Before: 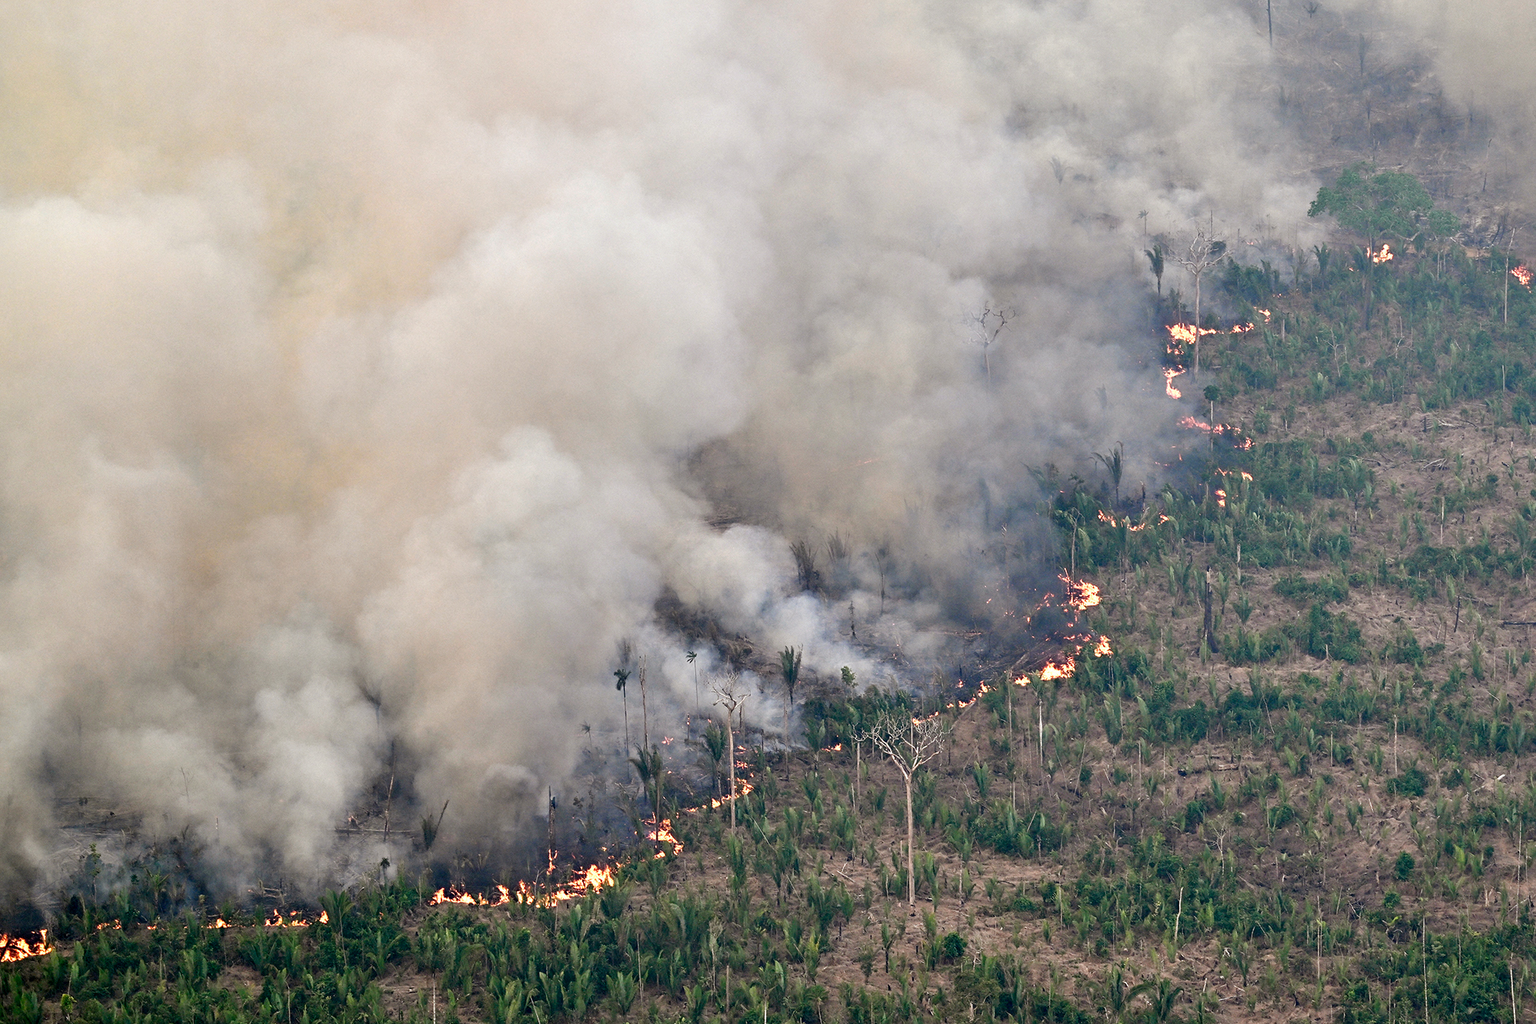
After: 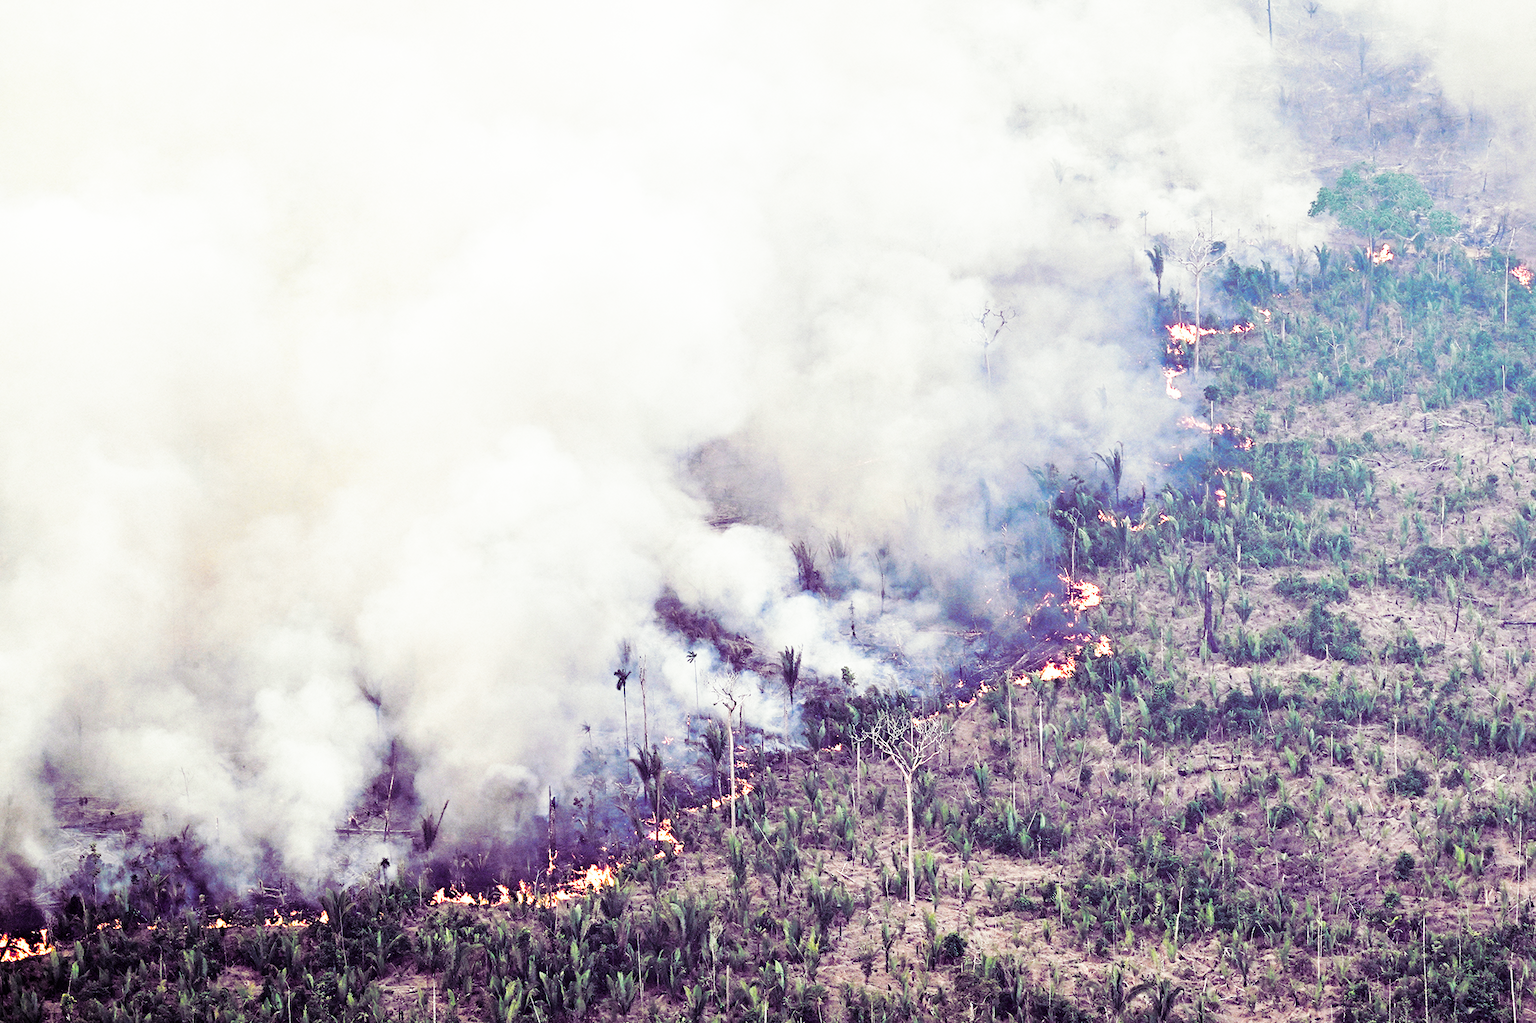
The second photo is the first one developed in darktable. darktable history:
color calibration: illuminant as shot in camera, x 0.358, y 0.373, temperature 4628.91 K
base curve: curves: ch0 [(0, 0) (0.007, 0.004) (0.027, 0.03) (0.046, 0.07) (0.207, 0.54) (0.442, 0.872) (0.673, 0.972) (1, 1)], preserve colors none
split-toning: shadows › hue 277.2°, shadows › saturation 0.74
